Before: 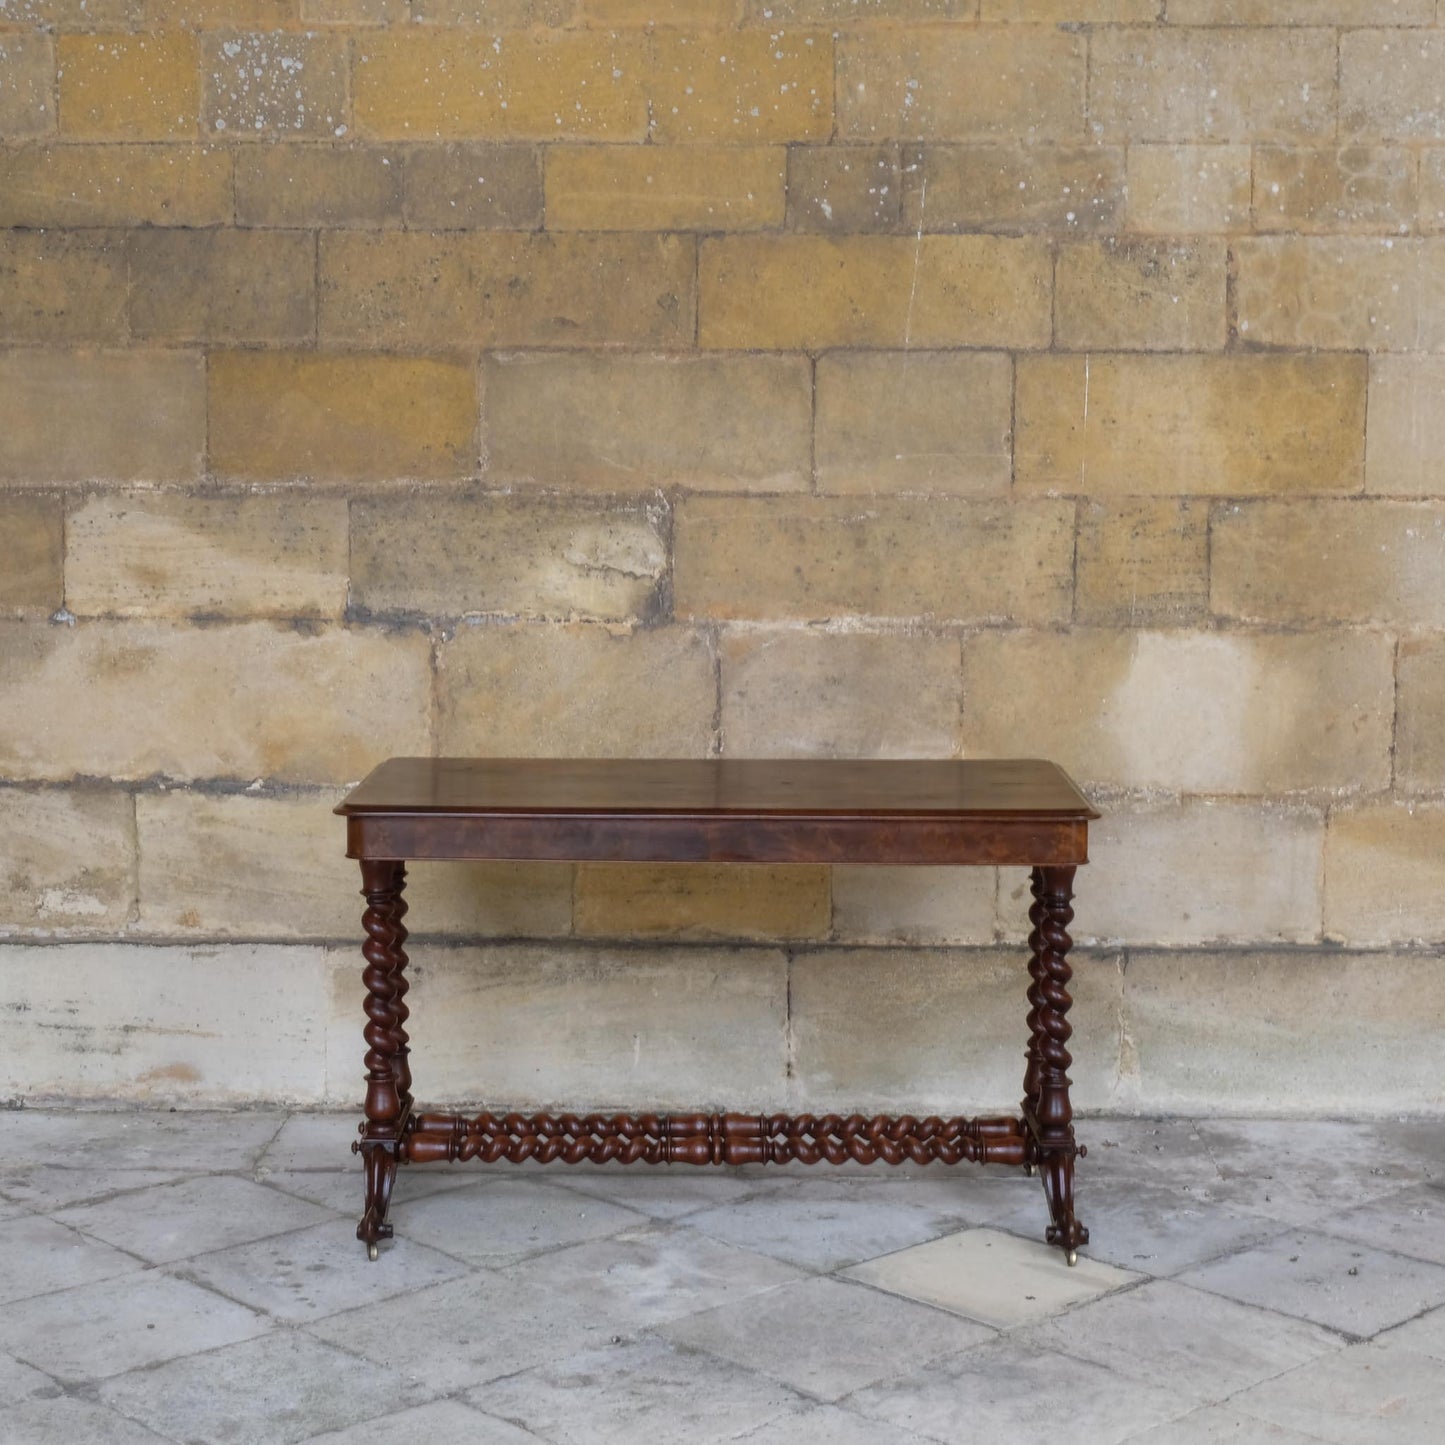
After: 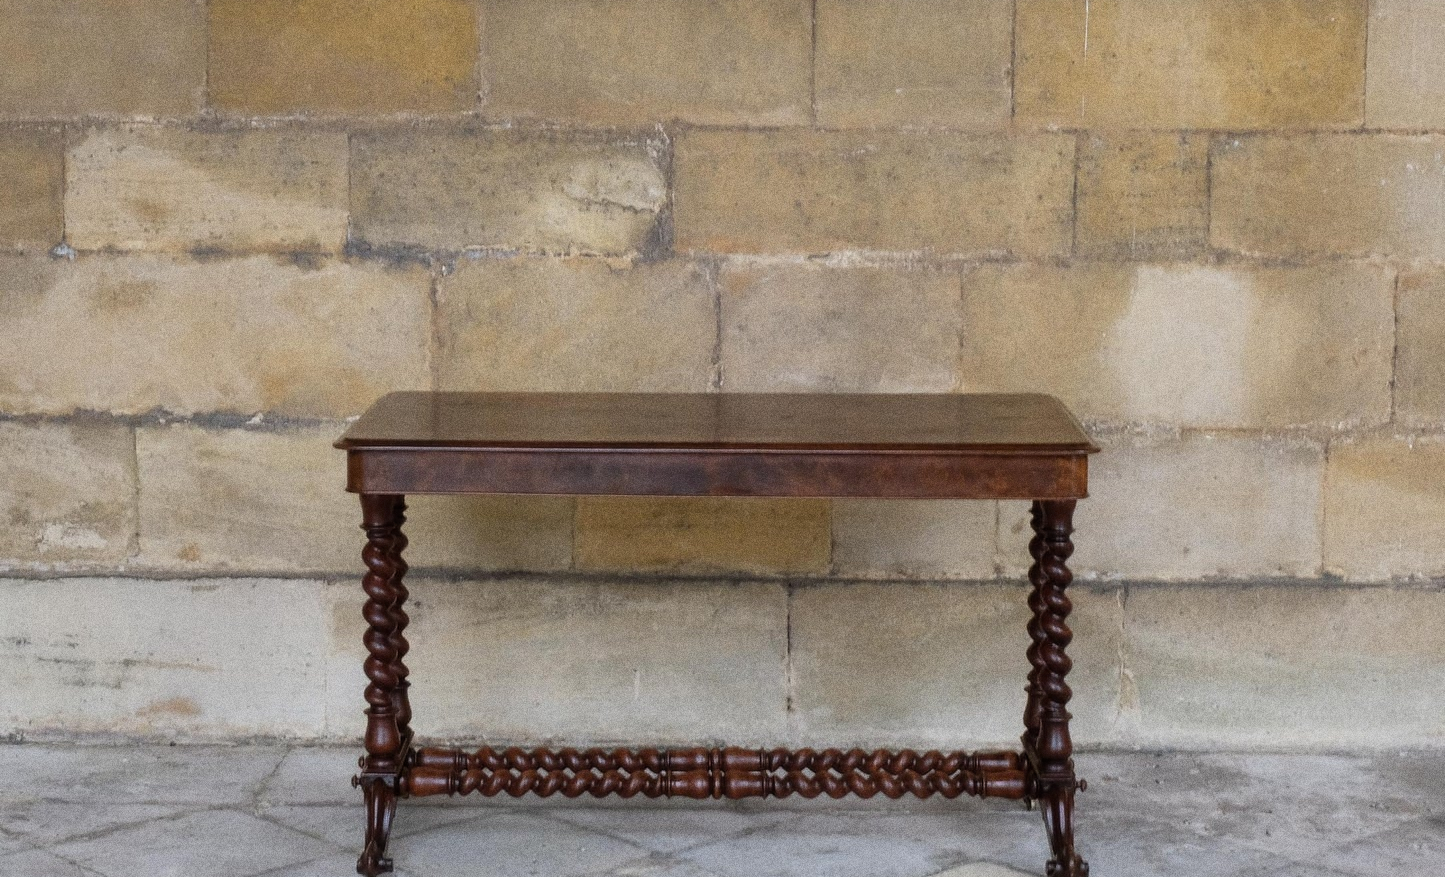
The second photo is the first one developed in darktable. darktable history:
crop and rotate: top 25.357%, bottom 13.942%
grain: coarseness 9.61 ISO, strength 35.62%
filmic rgb: black relative exposure -9.5 EV, white relative exposure 3.02 EV, hardness 6.12
